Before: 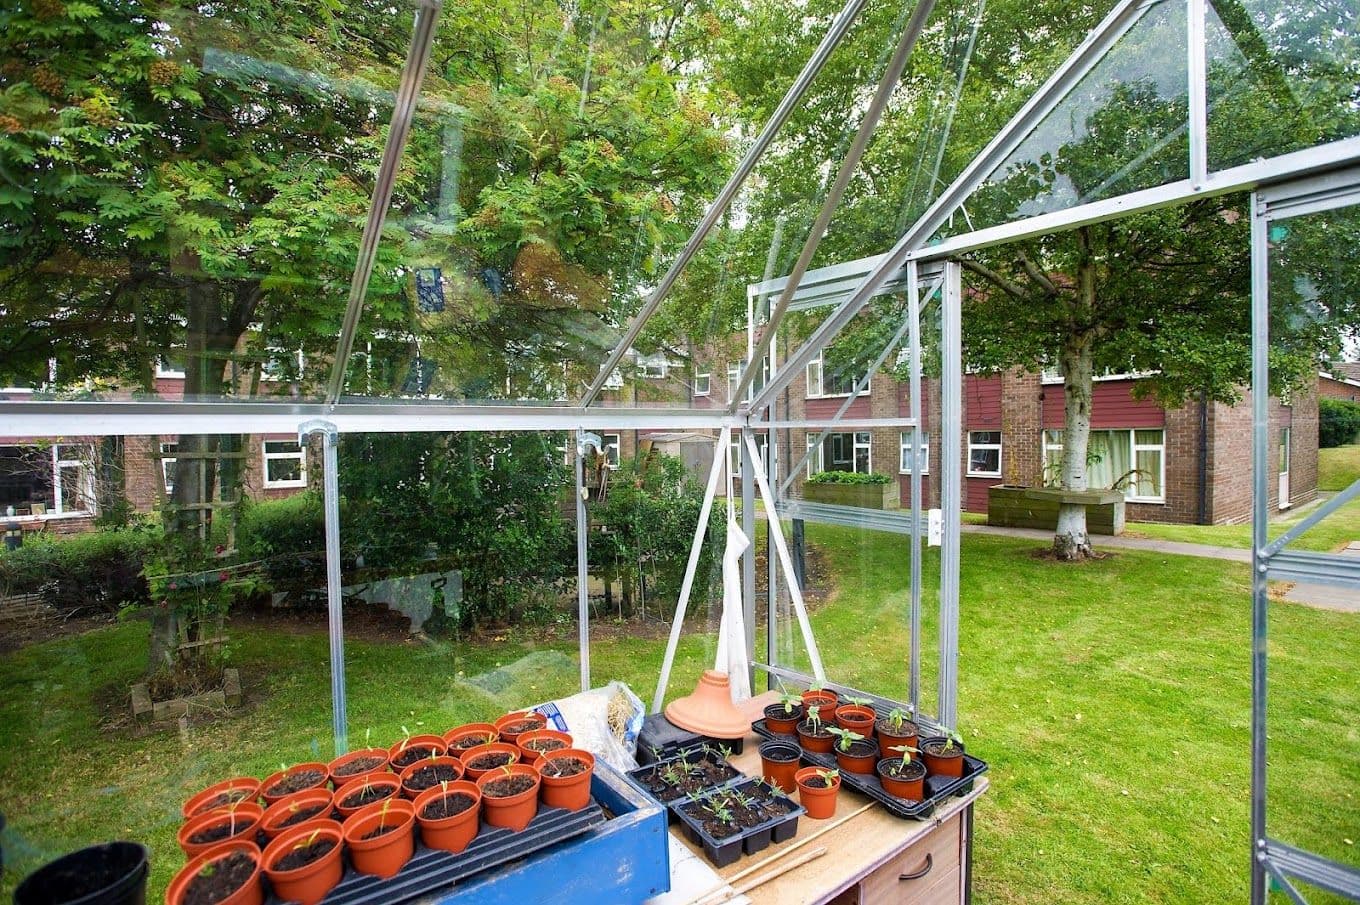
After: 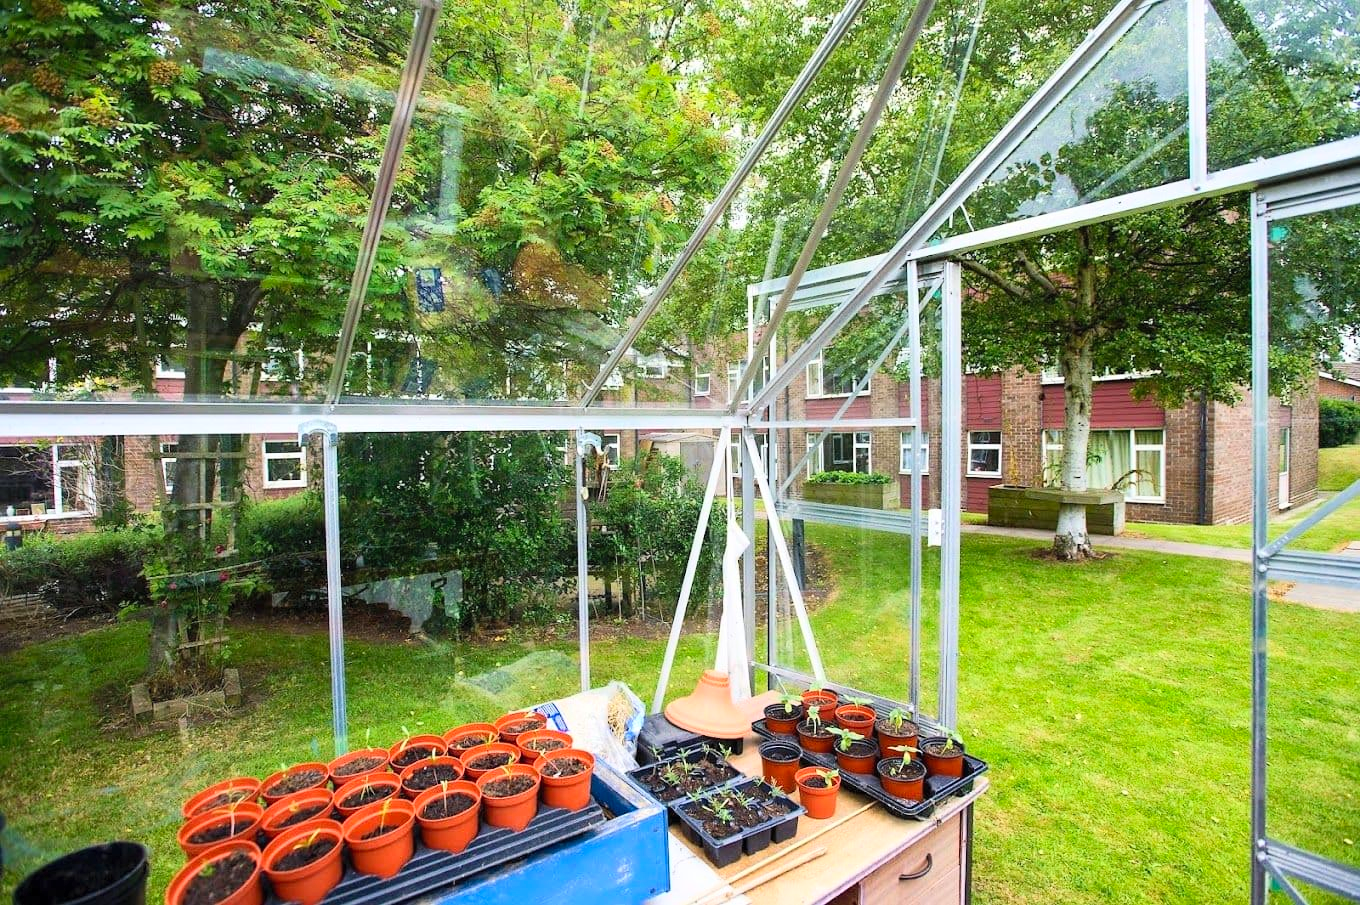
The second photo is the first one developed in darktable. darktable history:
contrast brightness saturation: contrast 0.195, brightness 0.17, saturation 0.227
